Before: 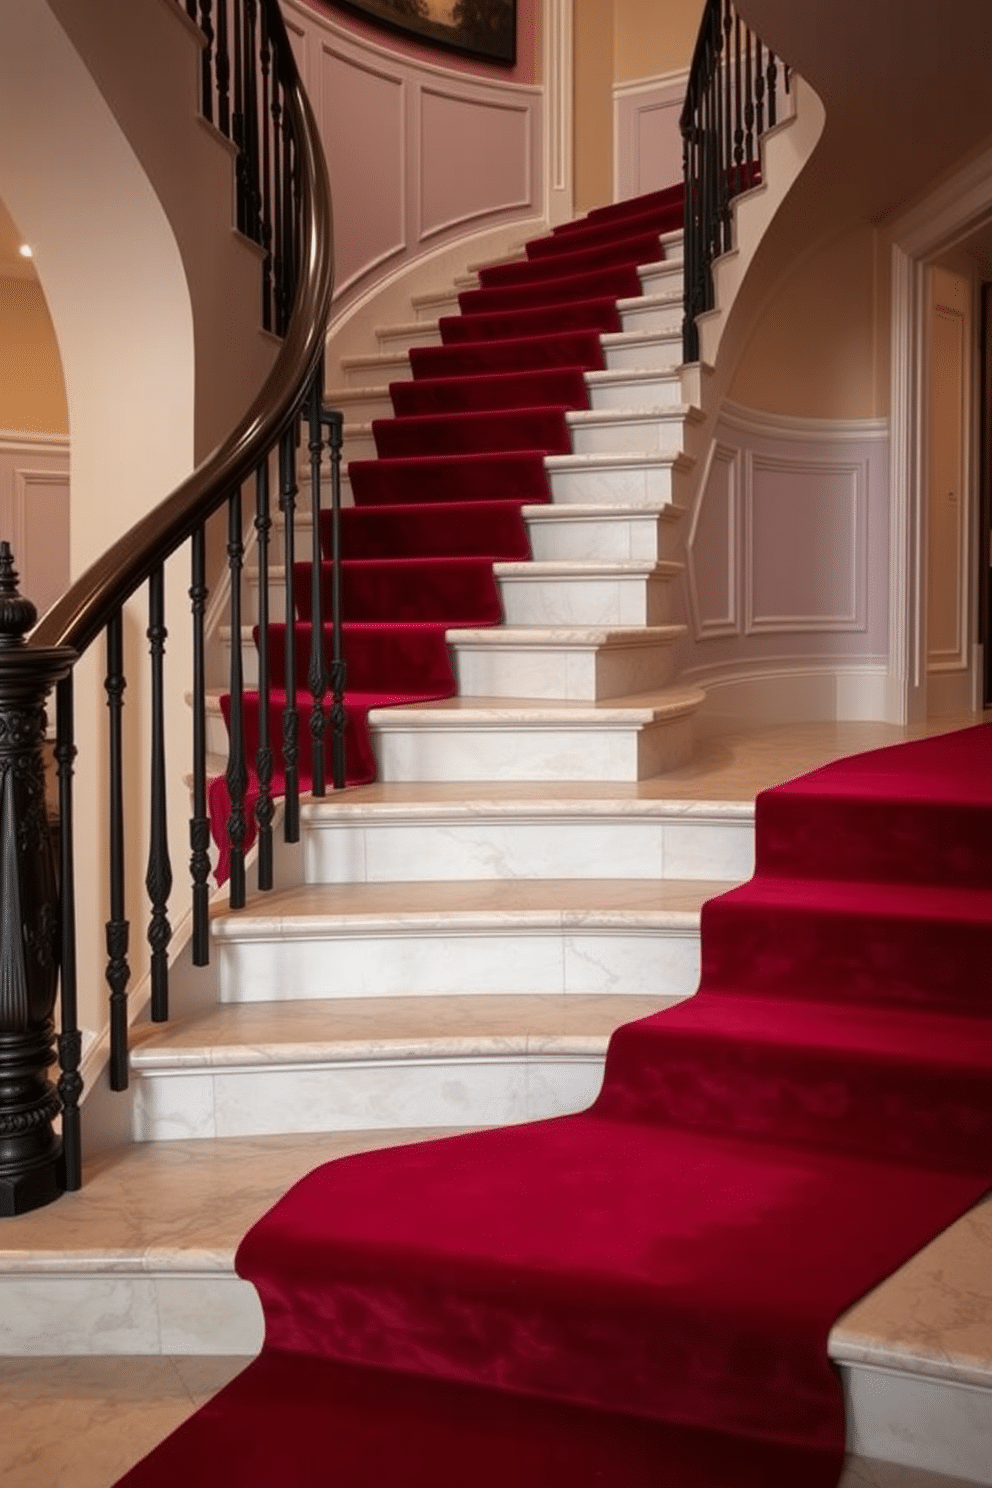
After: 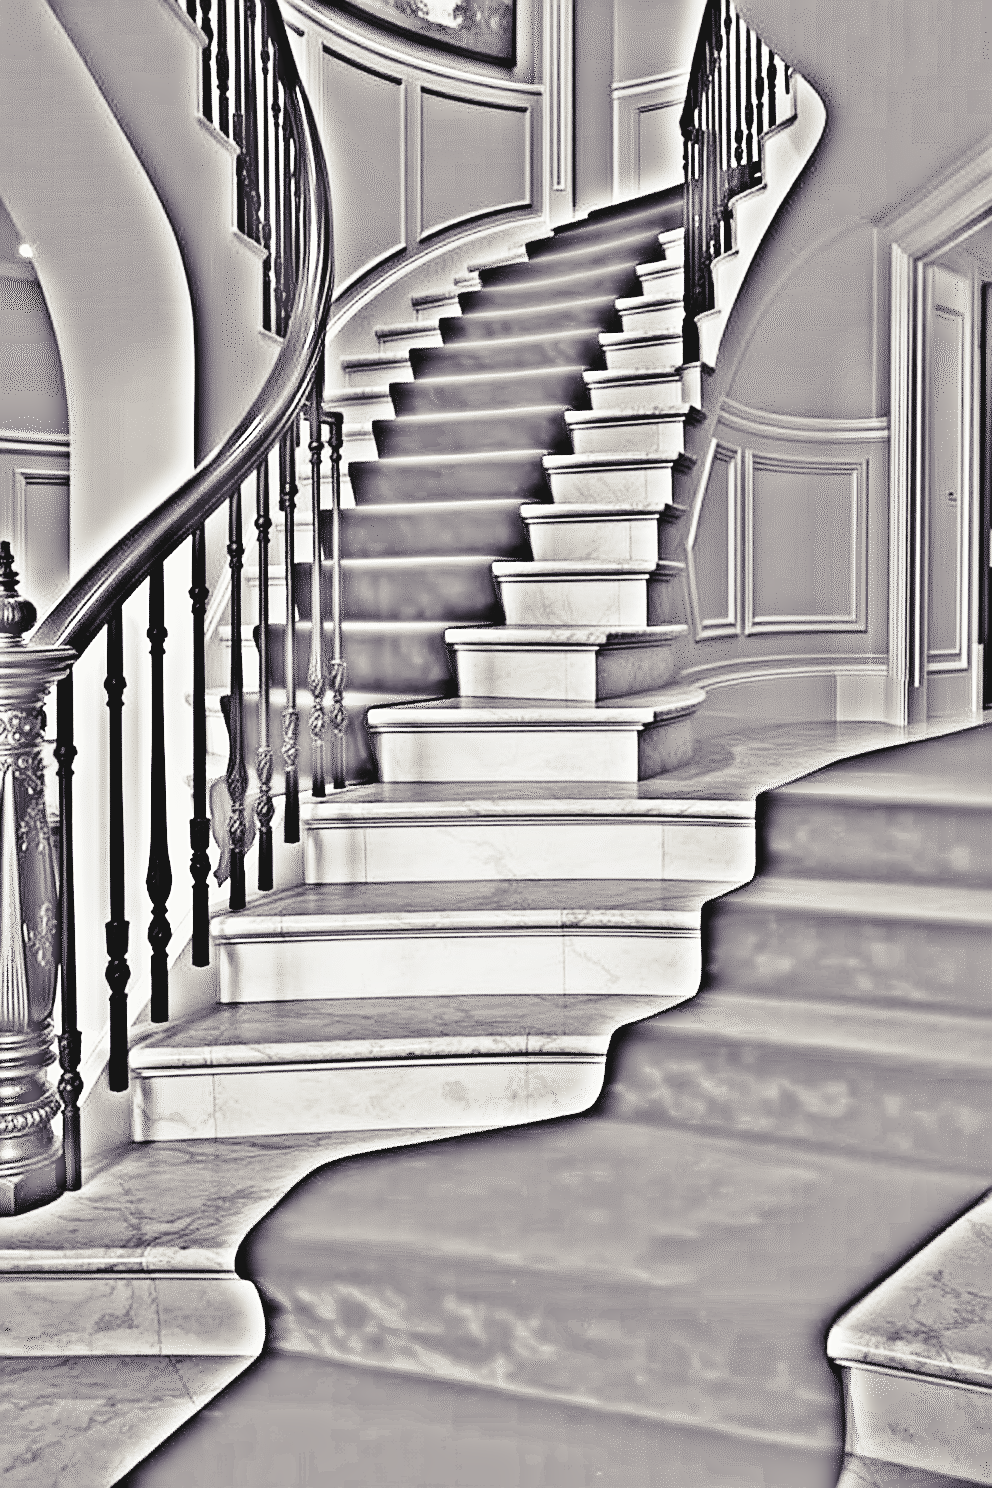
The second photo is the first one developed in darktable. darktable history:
contrast brightness saturation: contrast -0.1, brightness 0.05, saturation 0.08
color balance rgb: shadows lift › luminance -21.66%, shadows lift › chroma 6.57%, shadows lift › hue 270°, power › chroma 0.68%, power › hue 60°, highlights gain › luminance 6.08%, highlights gain › chroma 1.33%, highlights gain › hue 90°, global offset › luminance -0.87%, perceptual saturation grading › global saturation 26.86%, perceptual saturation grading › highlights -28.39%, perceptual saturation grading › mid-tones 15.22%, perceptual saturation grading › shadows 33.98%, perceptual brilliance grading › highlights 10%, perceptual brilliance grading › mid-tones 5%
exposure: black level correction 0.001, exposure 0.955 EV, compensate exposure bias true, compensate highlight preservation false
base curve: curves: ch0 [(0, 0) (0.028, 0.03) (0.121, 0.232) (0.46, 0.748) (0.859, 0.968) (1, 1)], preserve colors none
sharpen: on, module defaults
white balance: red 1.004, blue 1.024
highpass: sharpness 49.79%, contrast boost 49.79%
